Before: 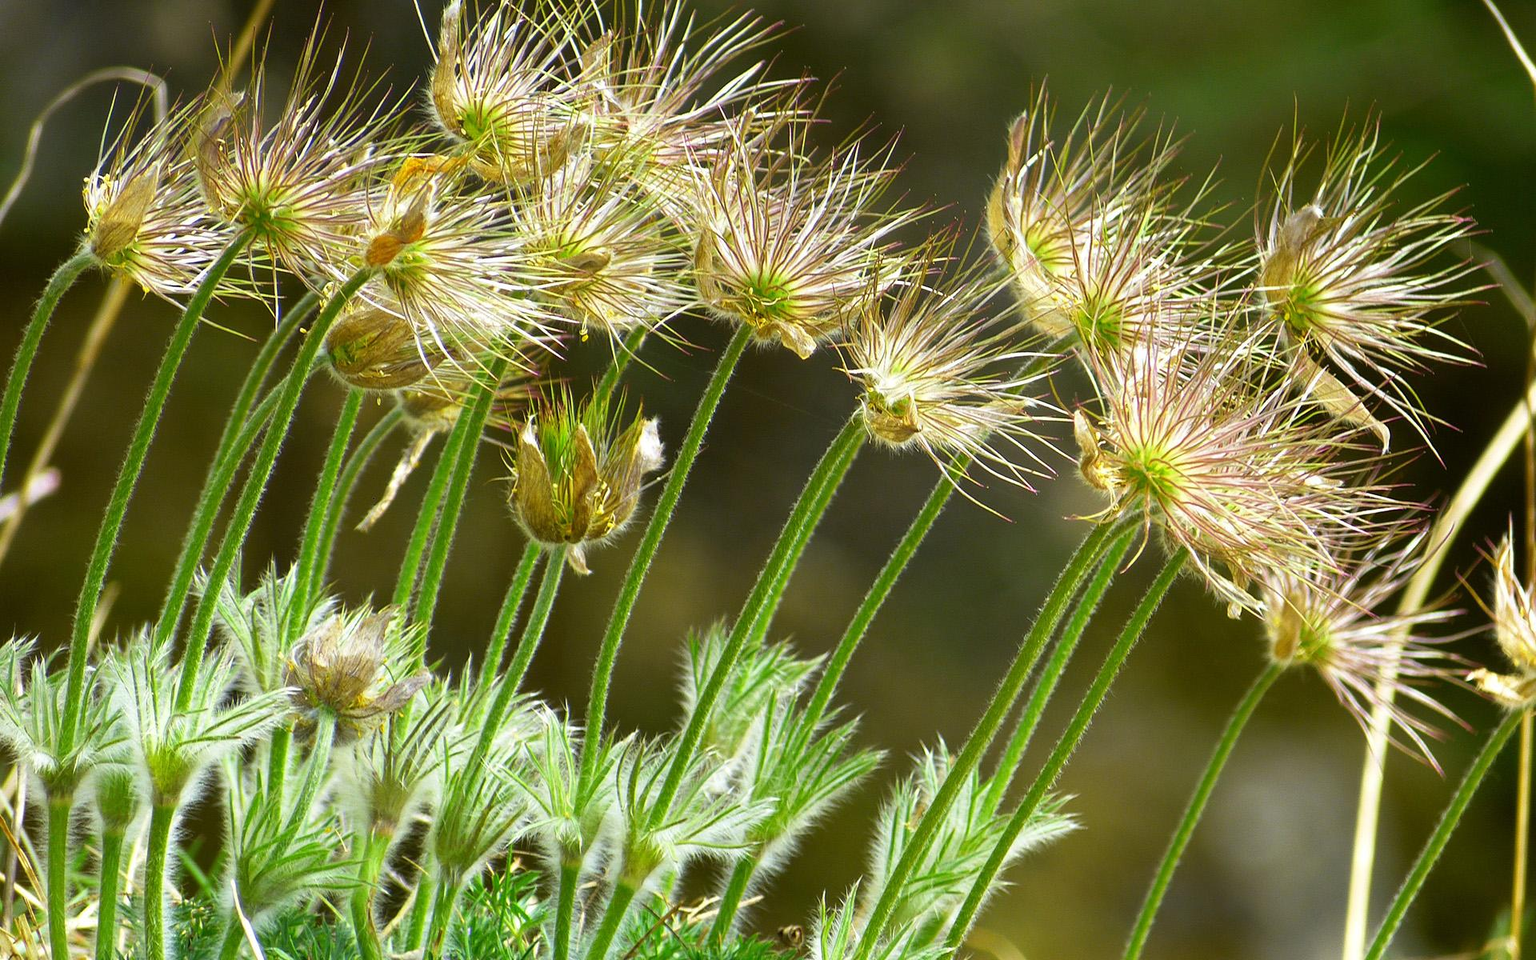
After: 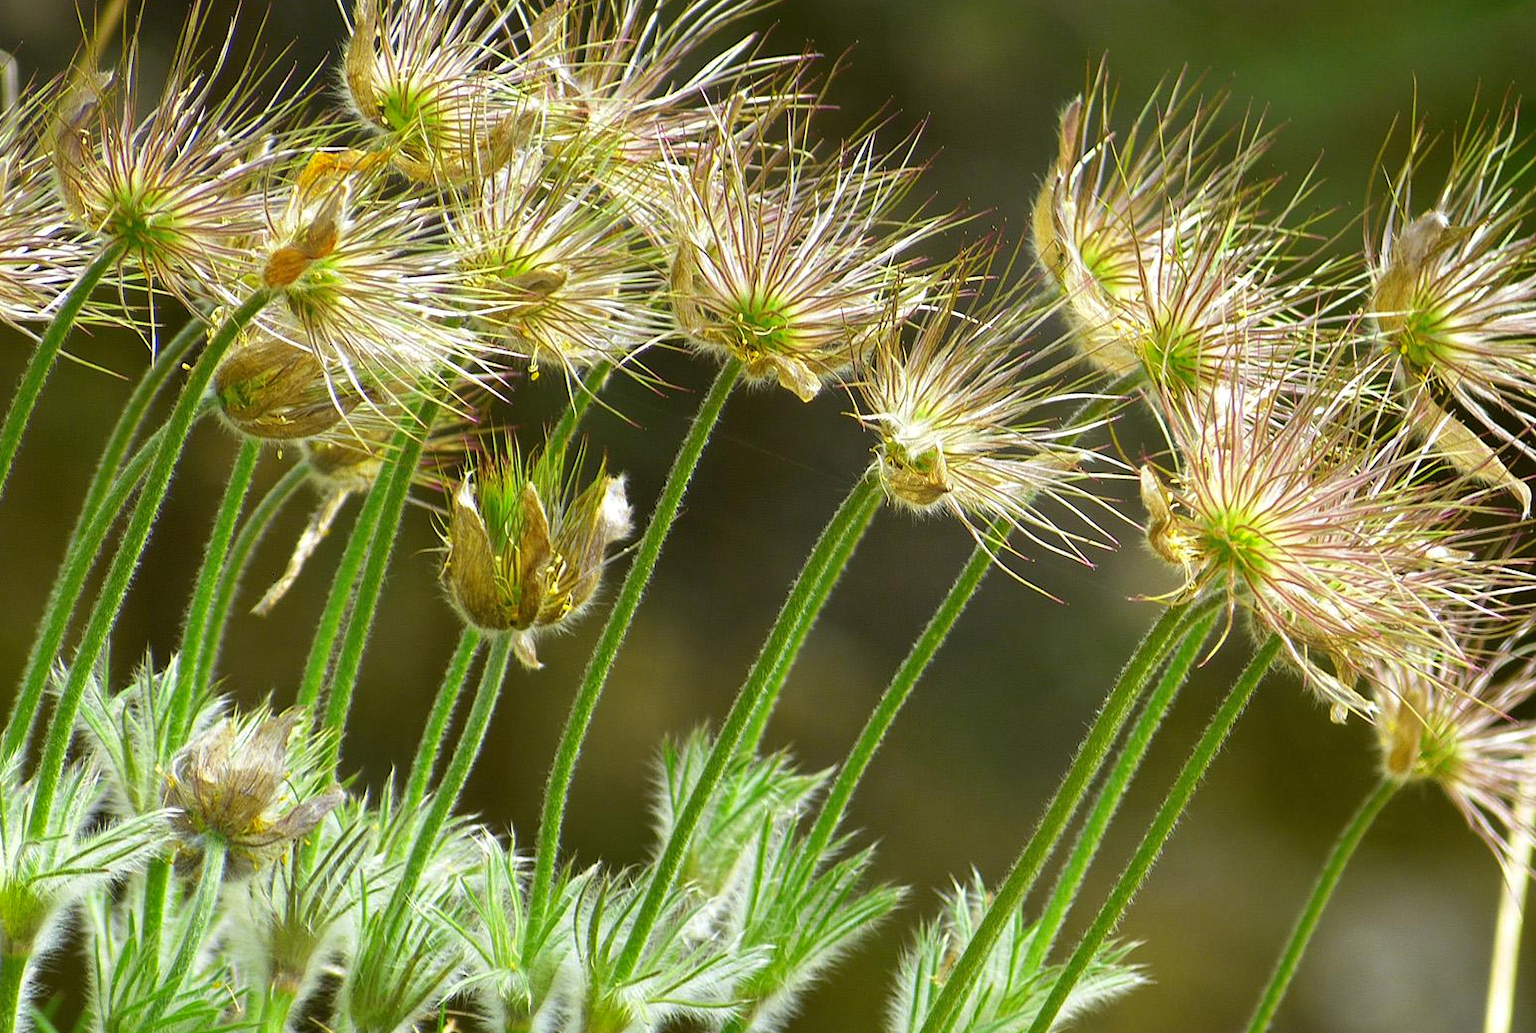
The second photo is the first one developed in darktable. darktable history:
crop: left 9.957%, top 3.653%, right 9.216%, bottom 9.145%
shadows and highlights: shadows 9.12, white point adjustment 0.911, highlights -39.54
